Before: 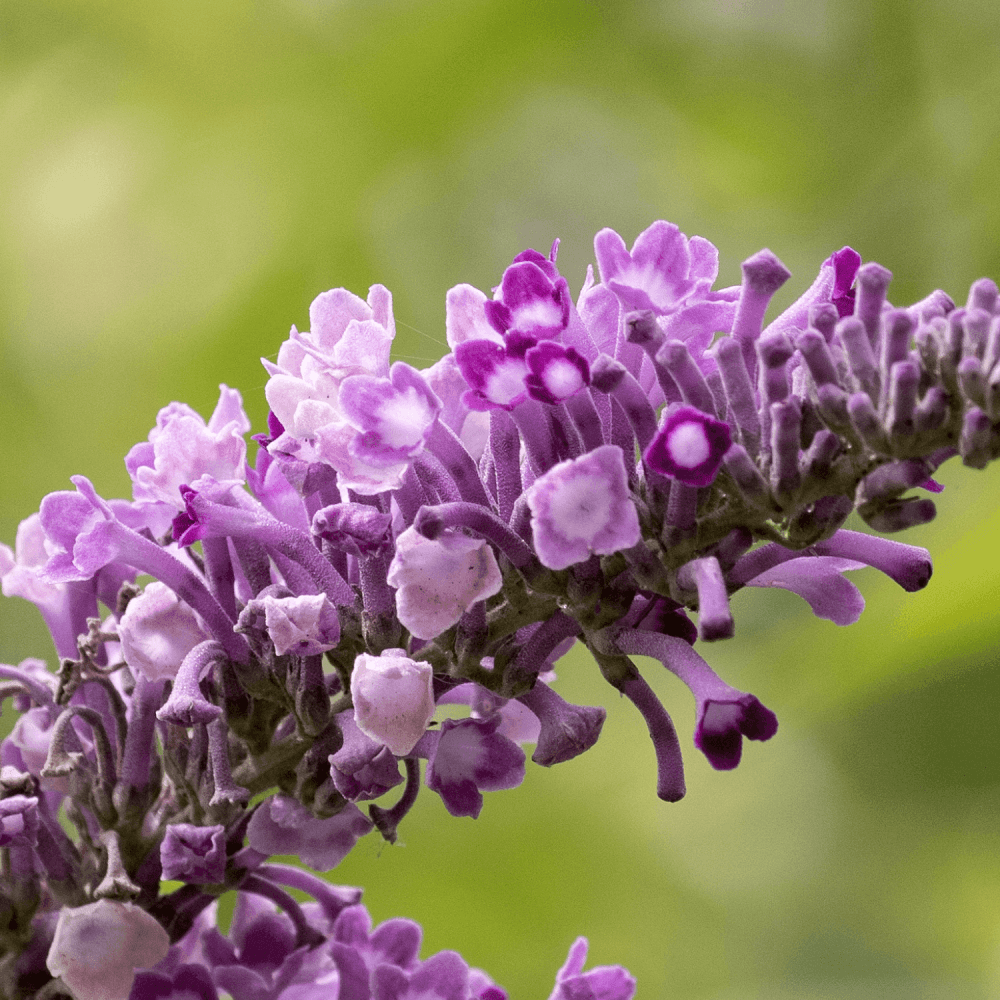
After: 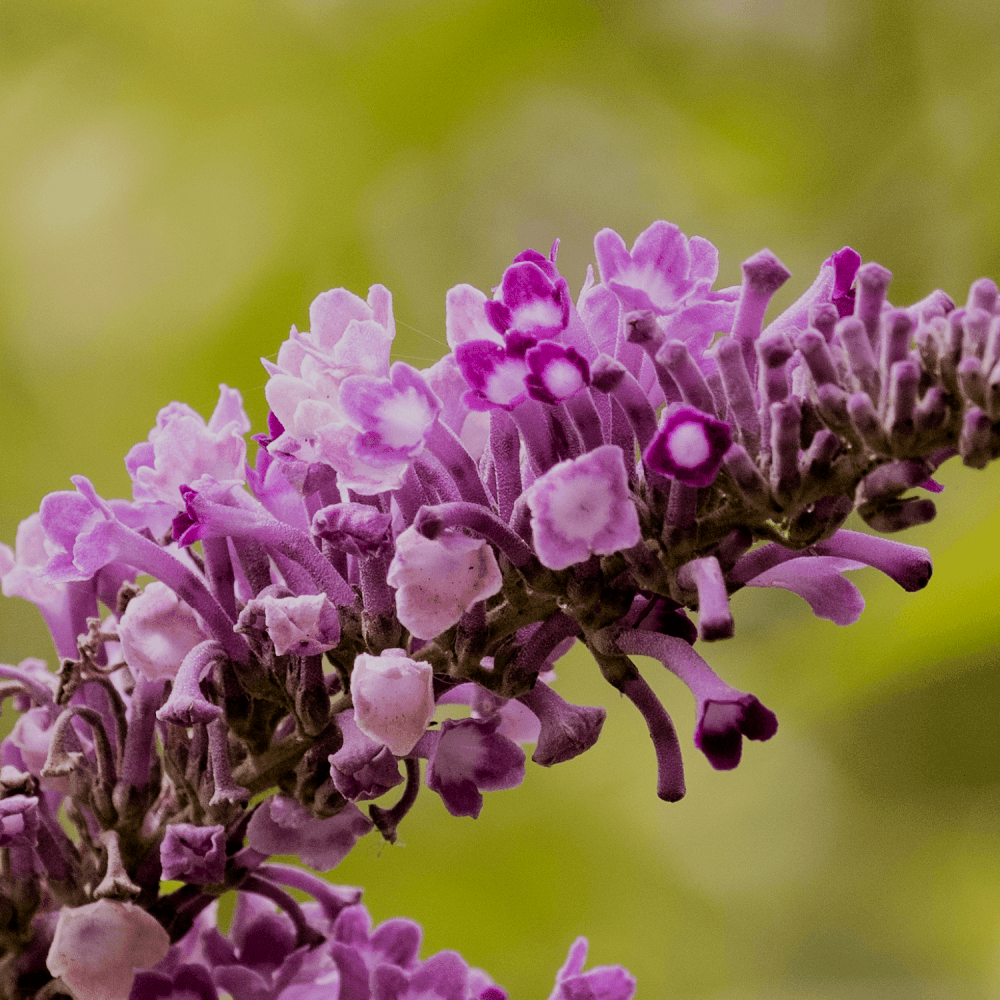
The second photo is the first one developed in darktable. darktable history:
filmic rgb: black relative exposure -7.15 EV, white relative exposure 5.36 EV, hardness 3.02
rgb levels: mode RGB, independent channels, levels [[0, 0.5, 1], [0, 0.521, 1], [0, 0.536, 1]]
